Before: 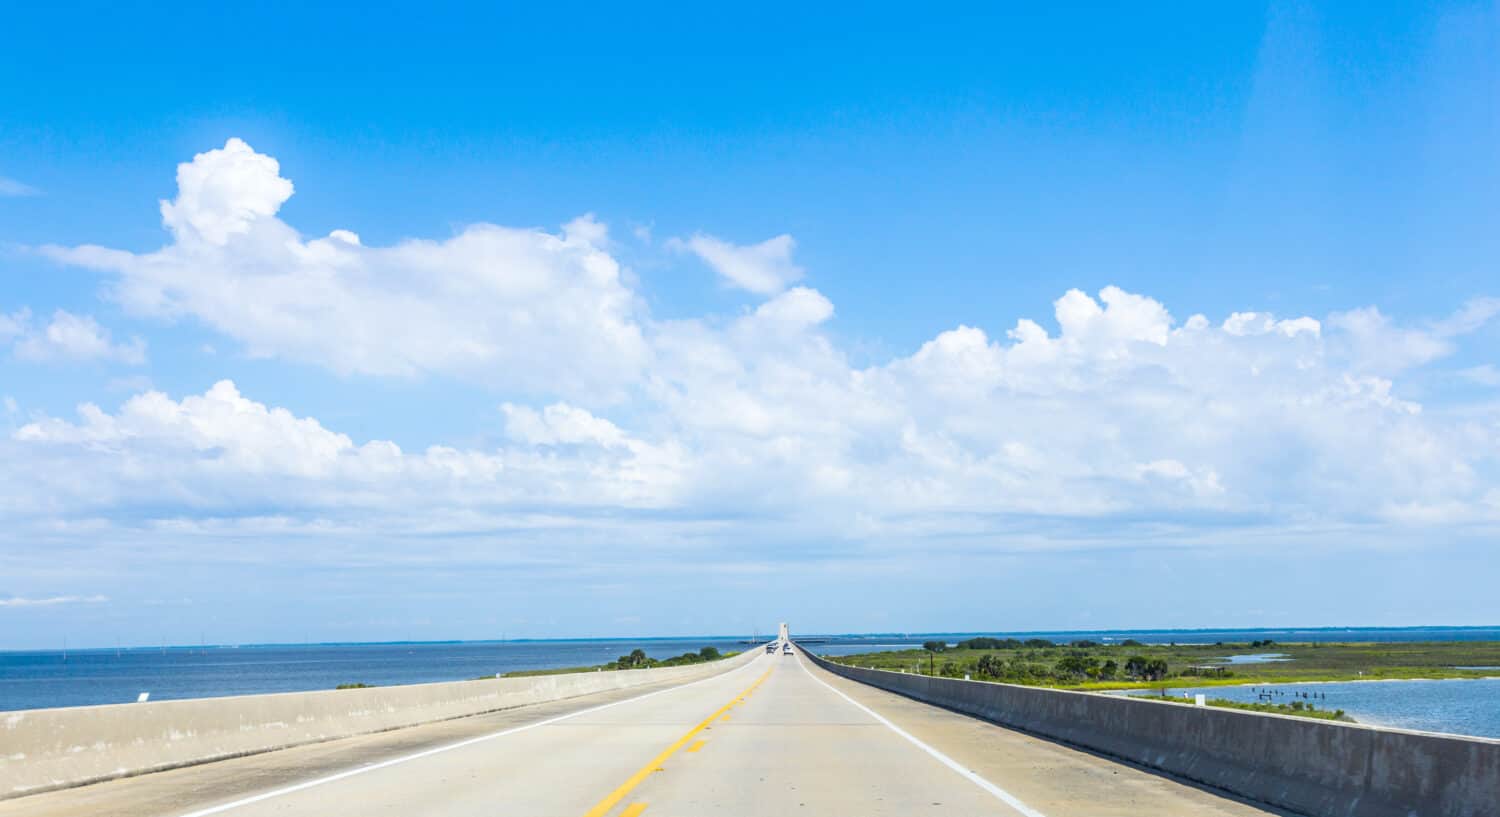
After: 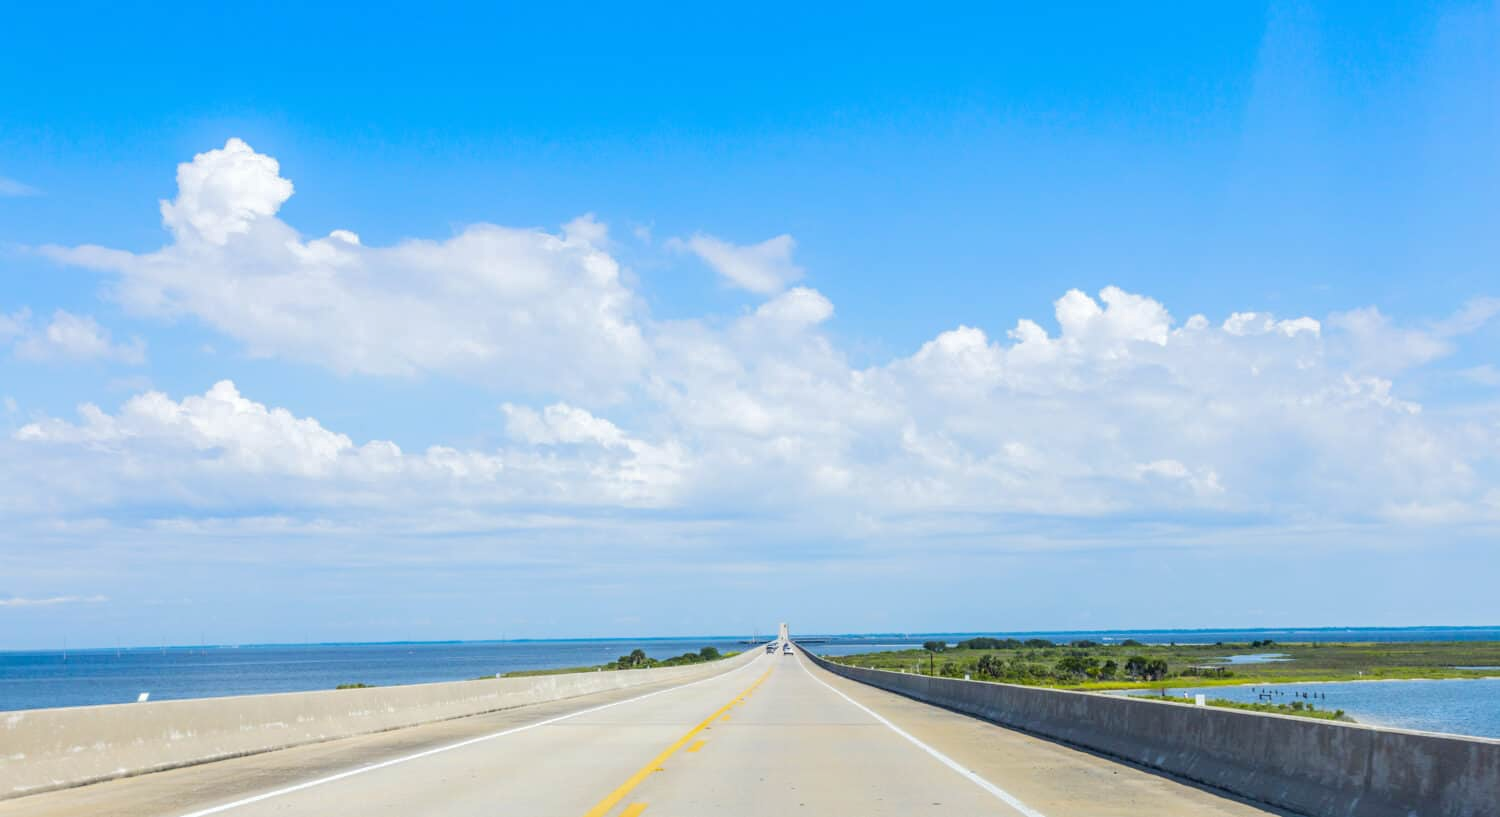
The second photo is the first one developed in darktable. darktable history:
base curve: curves: ch0 [(0, 0) (0.235, 0.266) (0.503, 0.496) (0.786, 0.72) (1, 1)]
